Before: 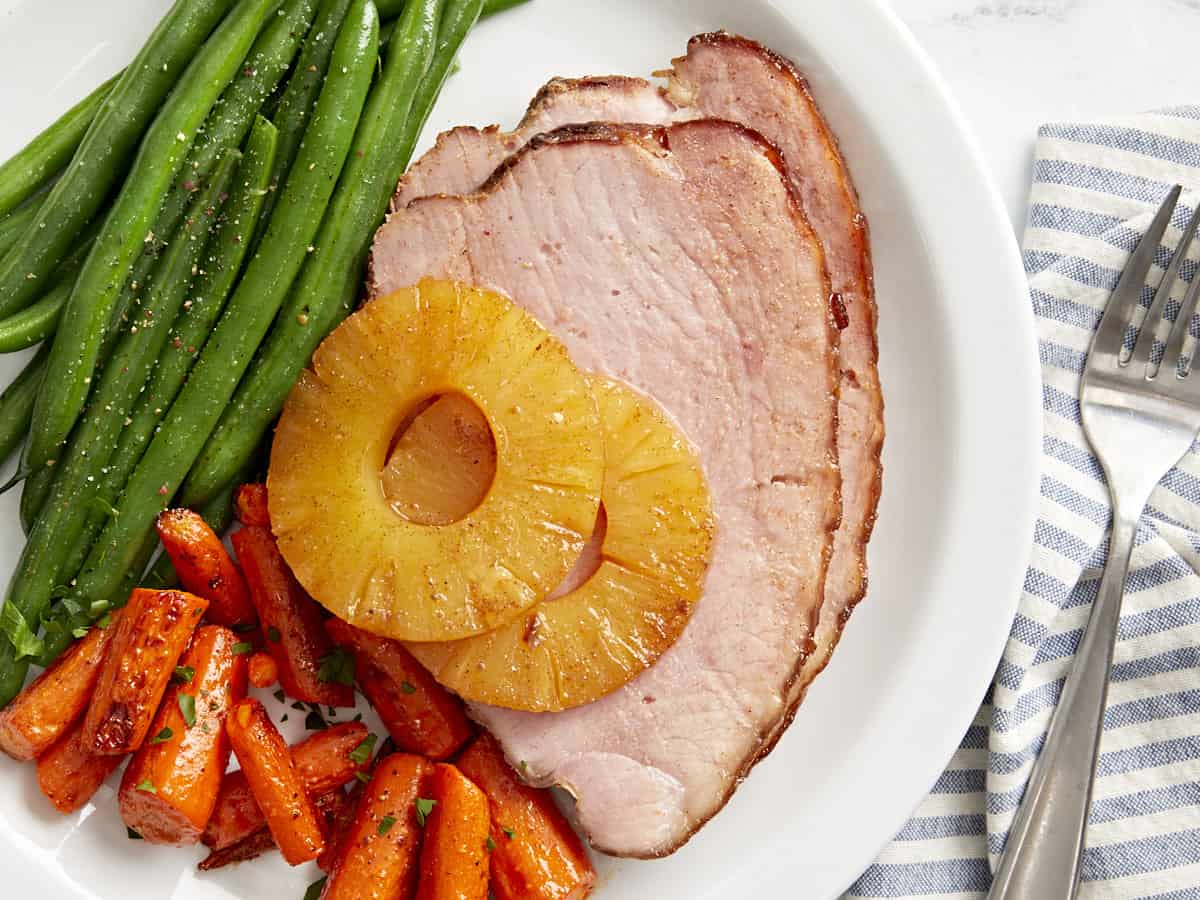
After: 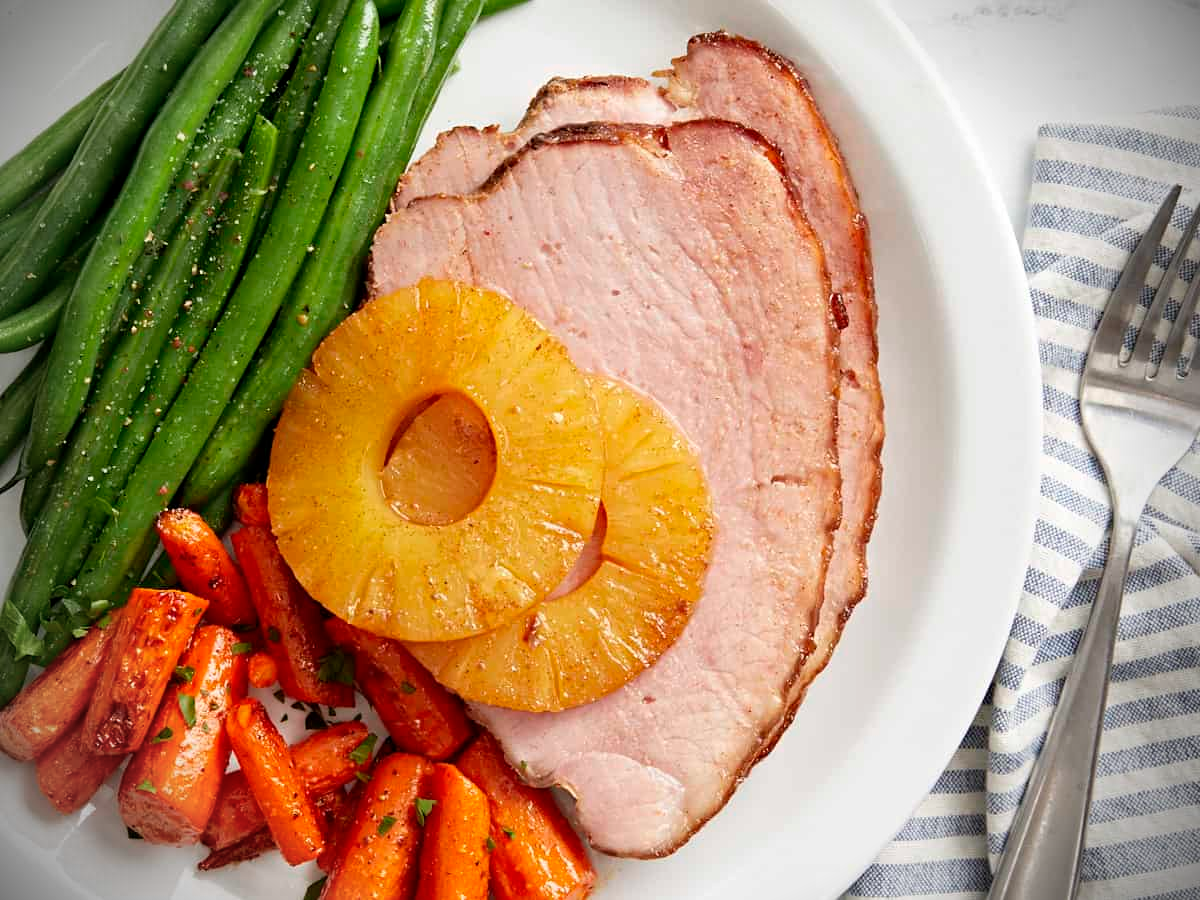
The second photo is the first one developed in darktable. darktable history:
vignetting: brightness -0.858
